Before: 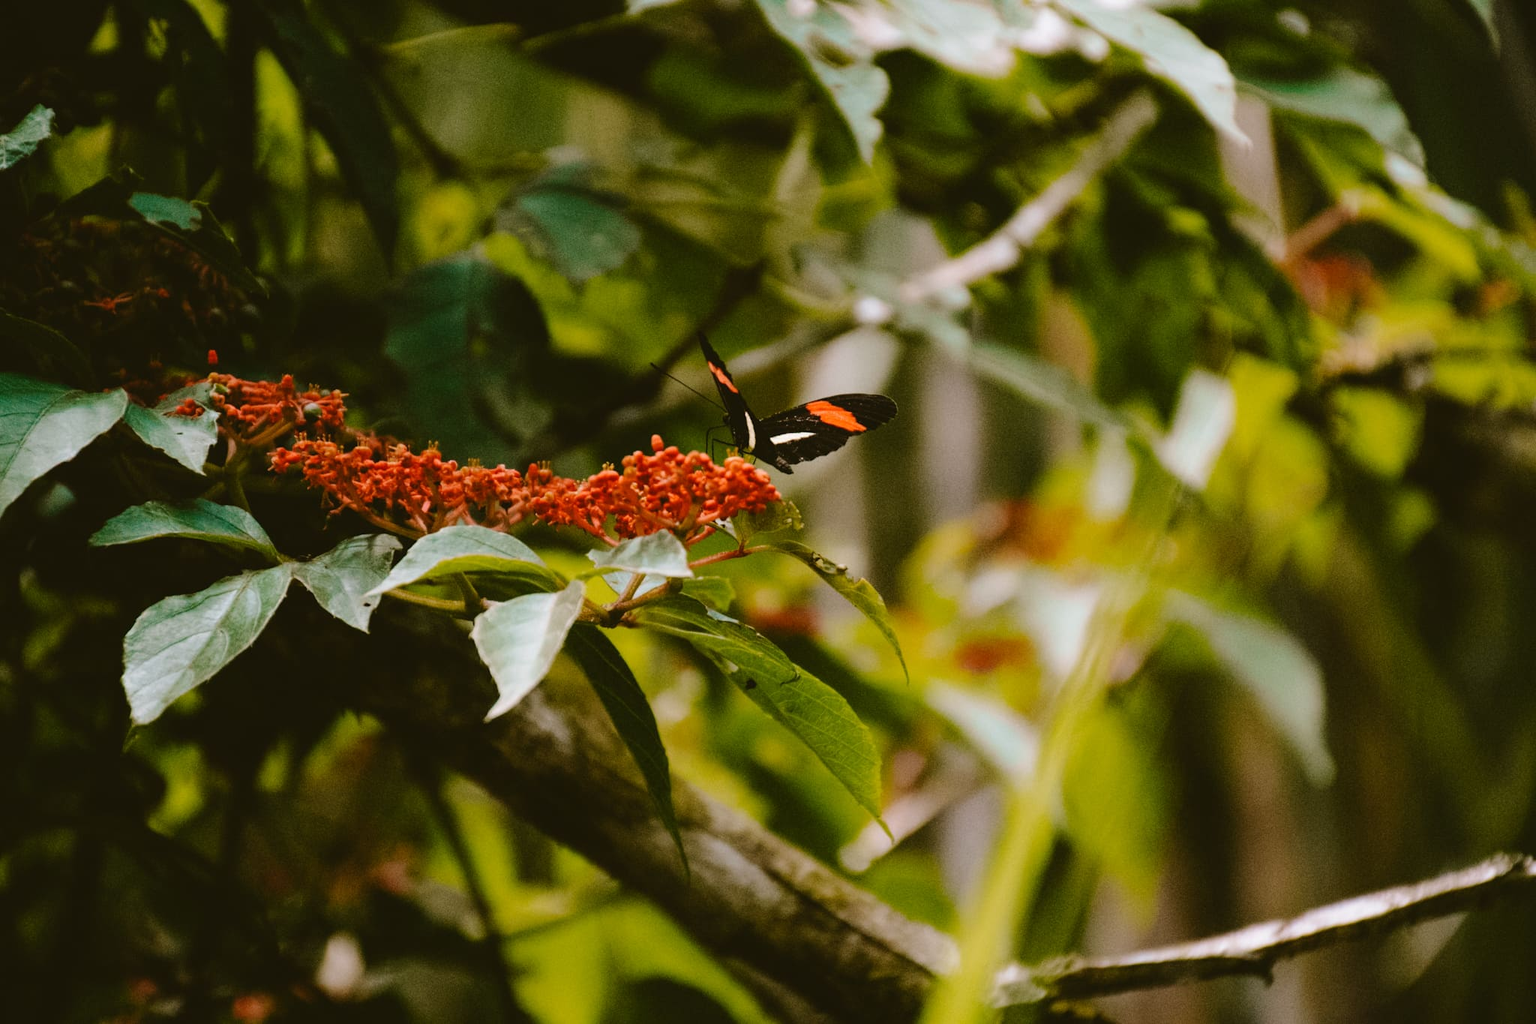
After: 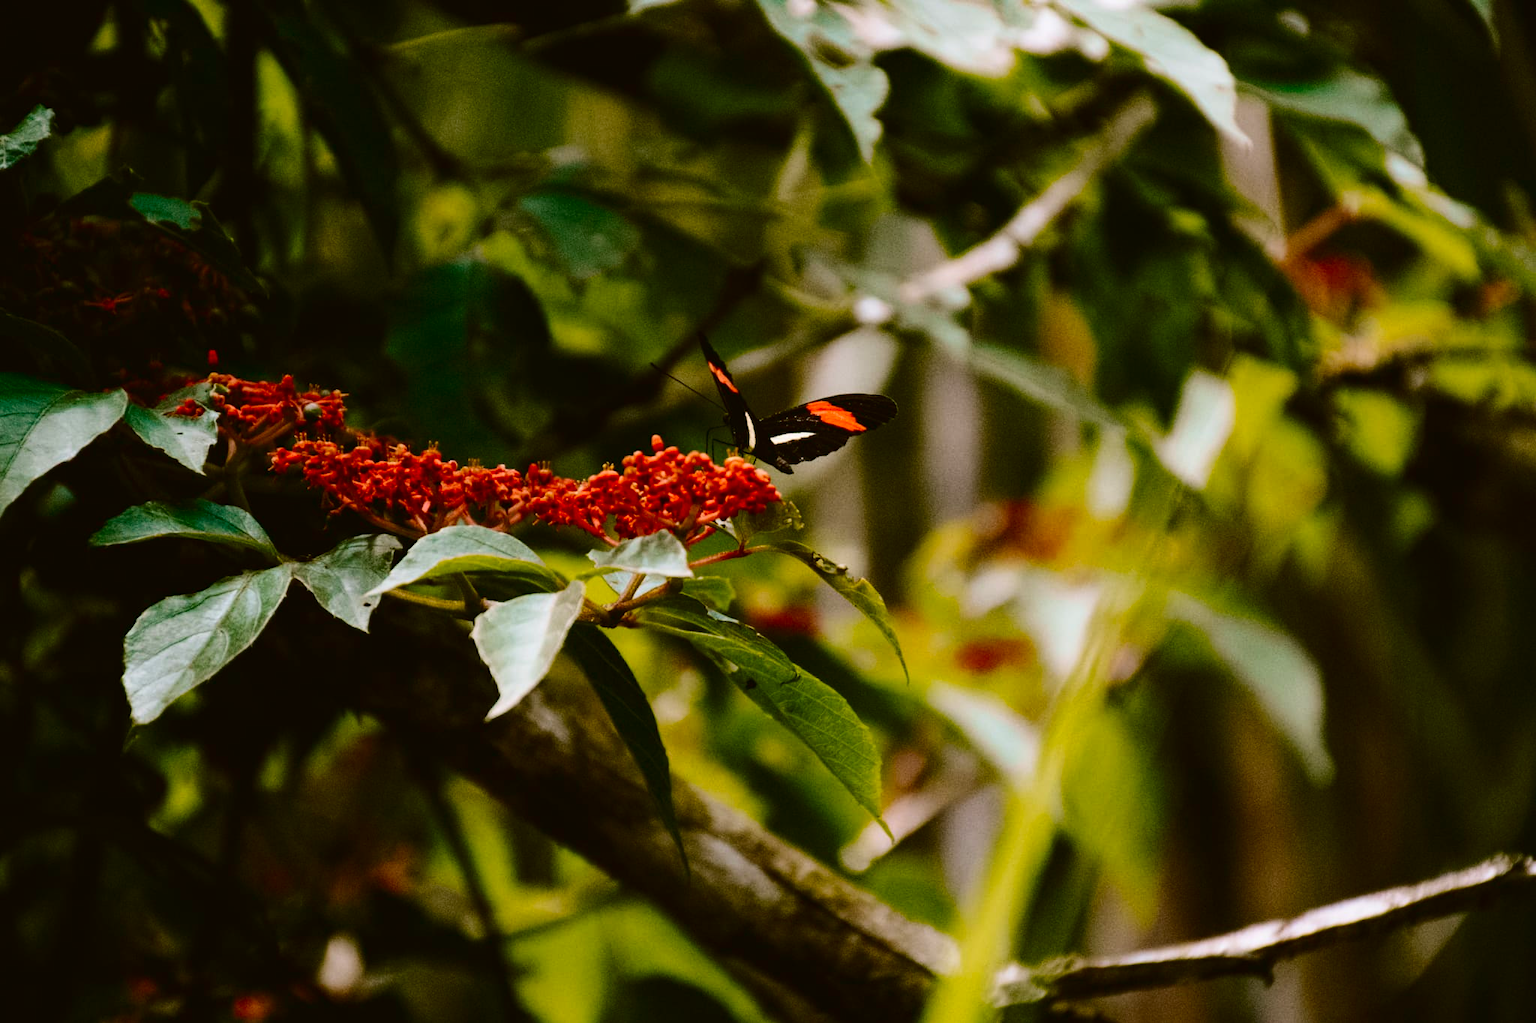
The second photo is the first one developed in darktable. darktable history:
contrast brightness saturation: contrast 0.192, brightness -0.107, saturation 0.208
